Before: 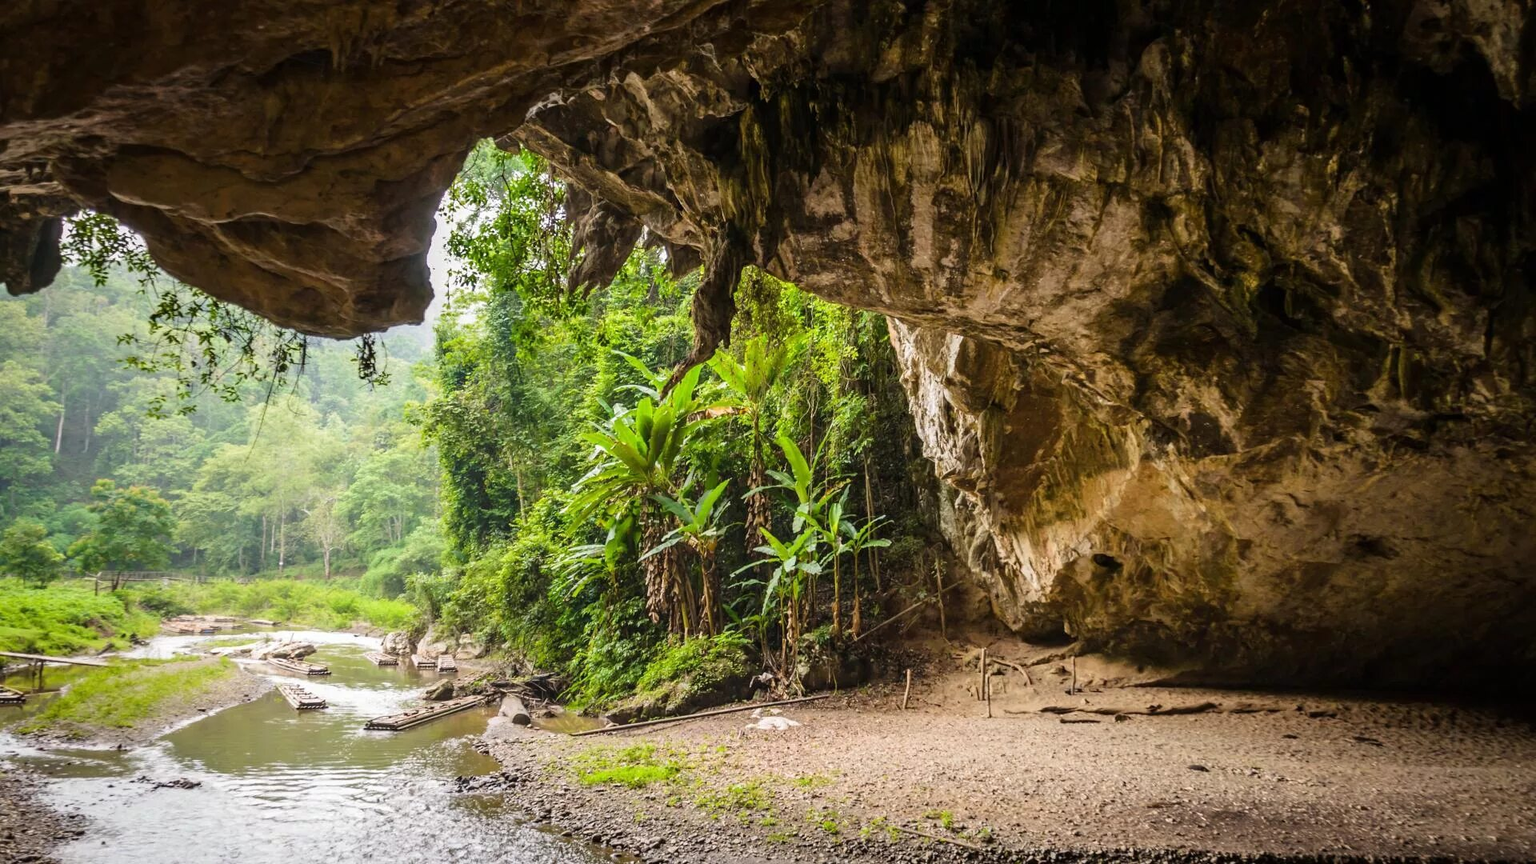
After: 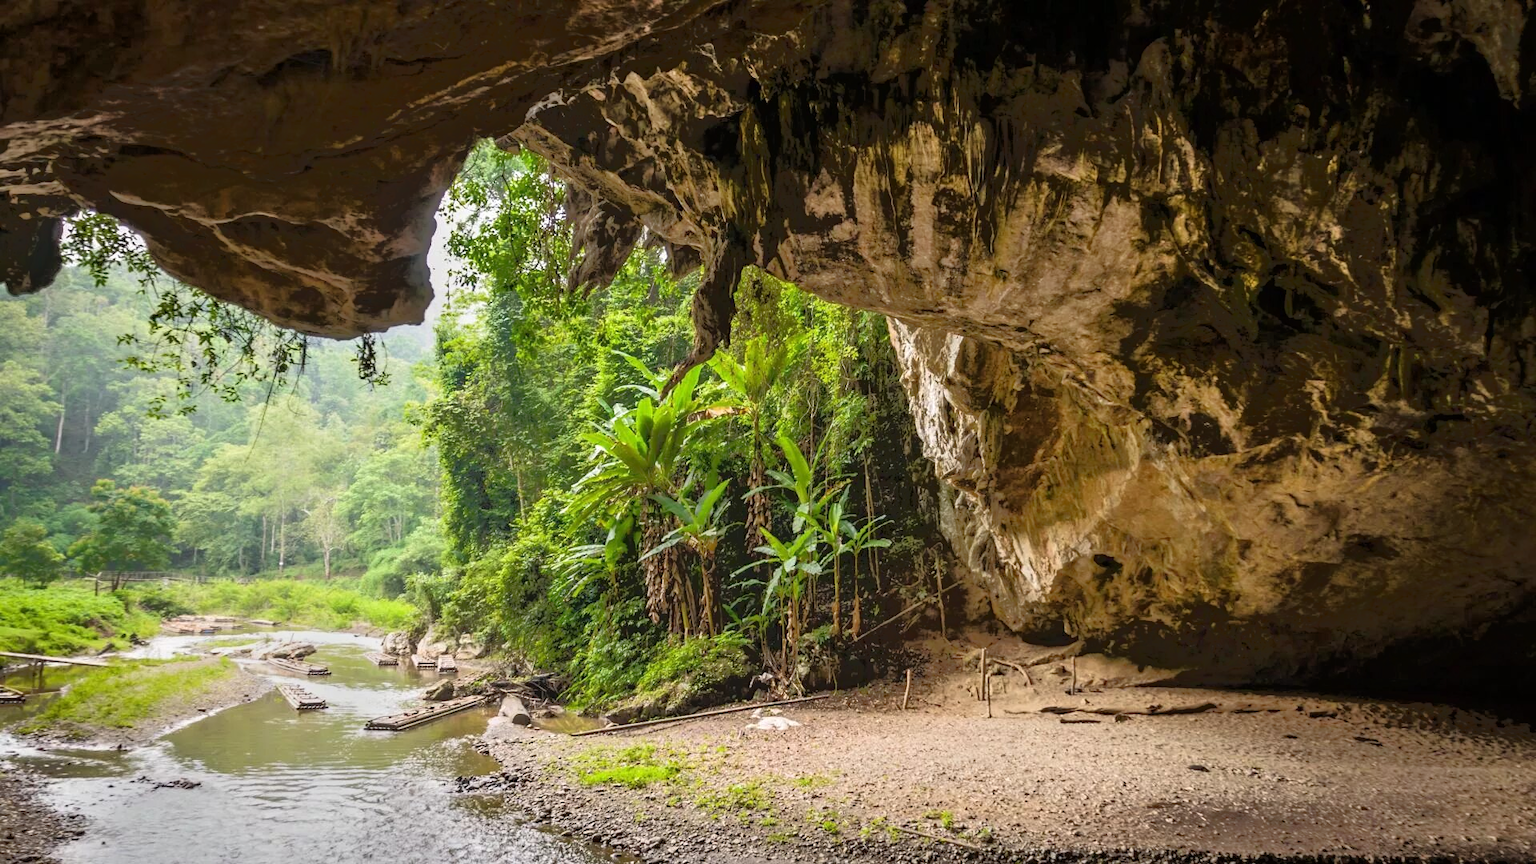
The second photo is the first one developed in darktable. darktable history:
tone equalizer: -7 EV -0.592 EV, -6 EV 0.992 EV, -5 EV -0.482 EV, -4 EV 0.426 EV, -3 EV 0.41 EV, -2 EV 0.166 EV, -1 EV -0.141 EV, +0 EV -0.385 EV
